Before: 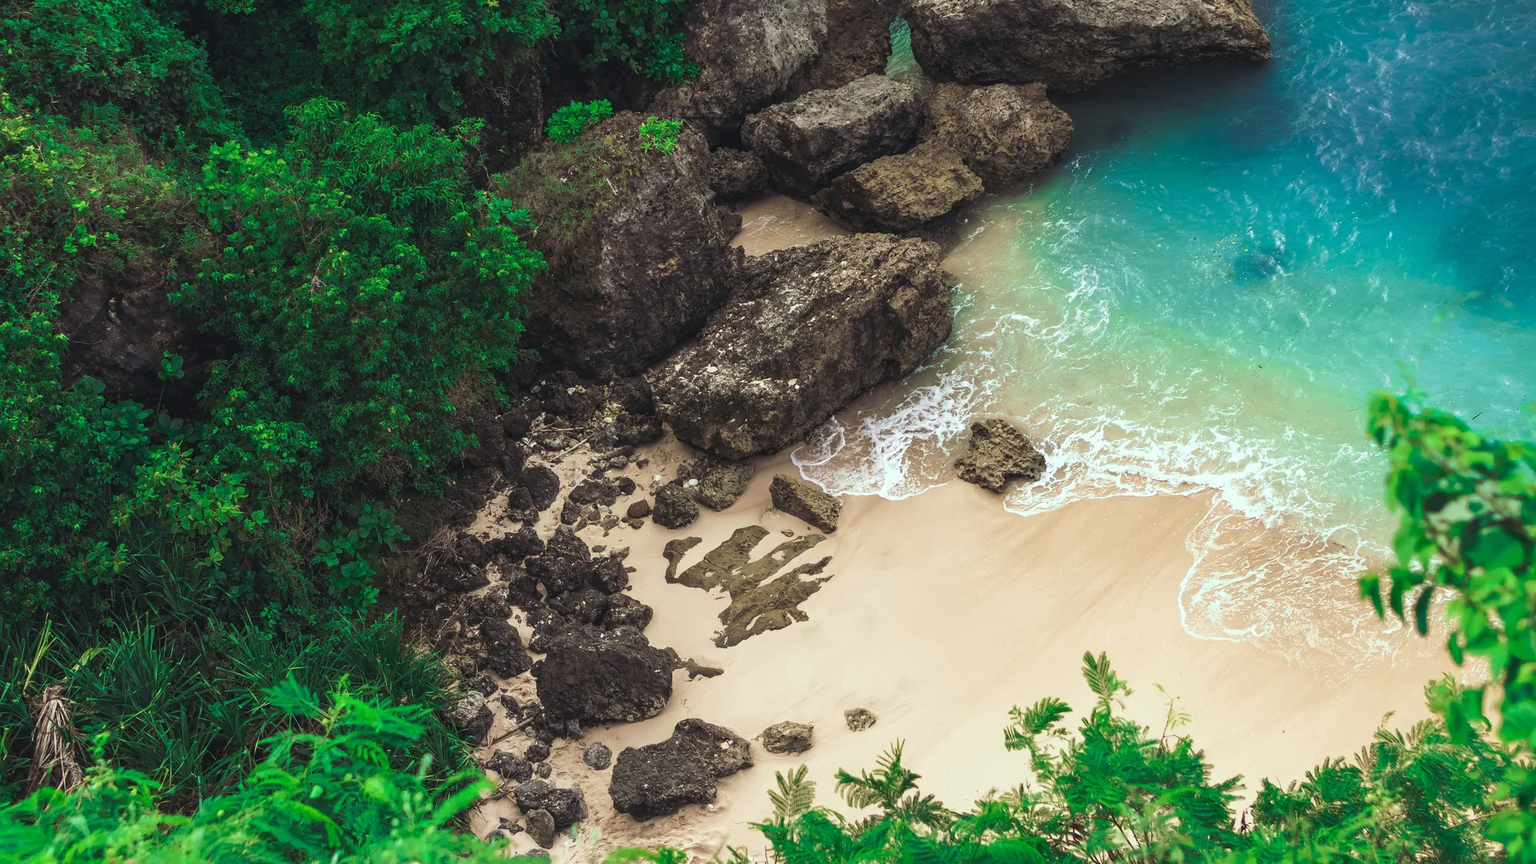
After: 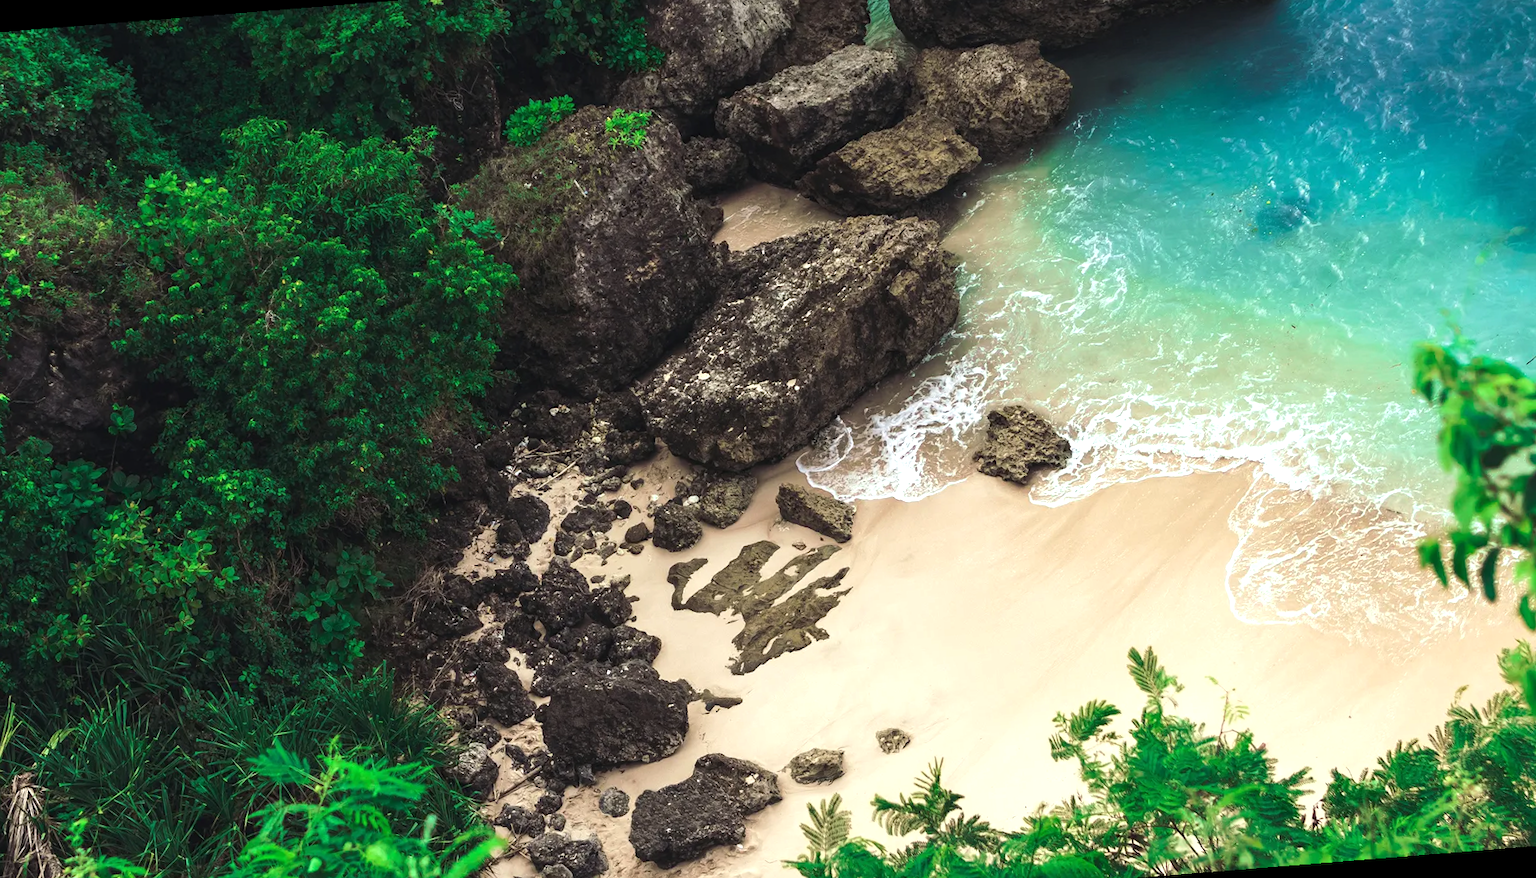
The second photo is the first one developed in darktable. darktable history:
tone equalizer: -8 EV -0.417 EV, -7 EV -0.389 EV, -6 EV -0.333 EV, -5 EV -0.222 EV, -3 EV 0.222 EV, -2 EV 0.333 EV, -1 EV 0.389 EV, +0 EV 0.417 EV, edges refinement/feathering 500, mask exposure compensation -1.57 EV, preserve details no
rotate and perspective: rotation -4.57°, crop left 0.054, crop right 0.944, crop top 0.087, crop bottom 0.914
